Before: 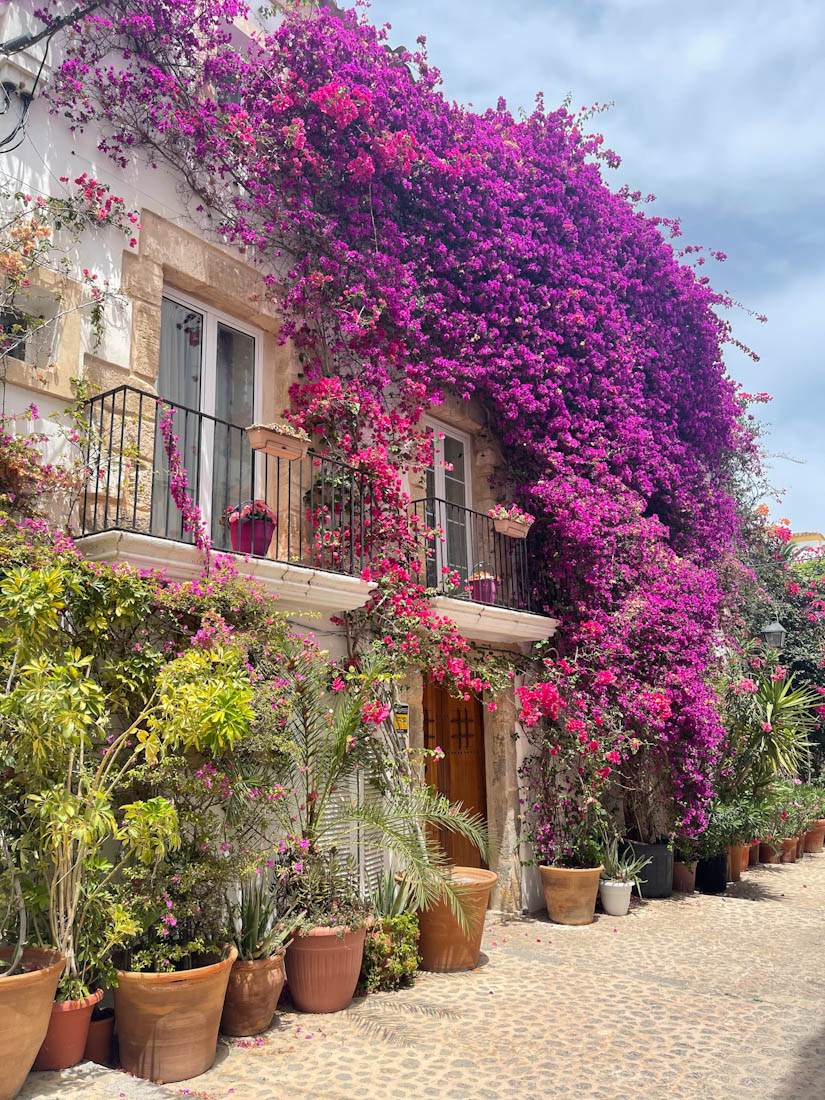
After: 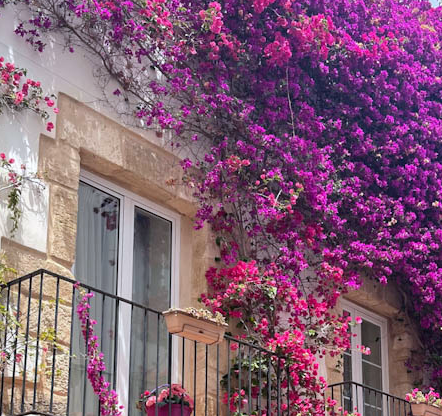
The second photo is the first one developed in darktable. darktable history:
white balance: red 0.98, blue 1.034
crop: left 10.121%, top 10.631%, right 36.218%, bottom 51.526%
